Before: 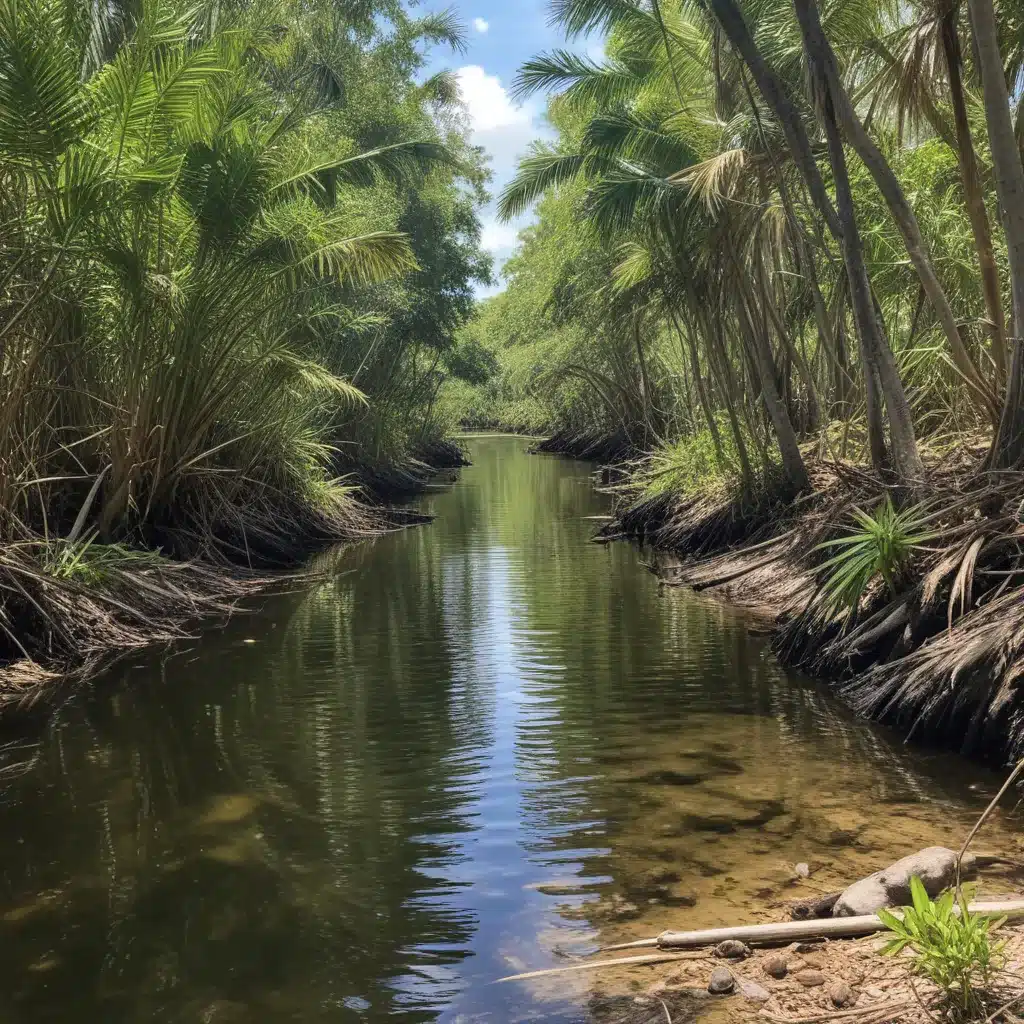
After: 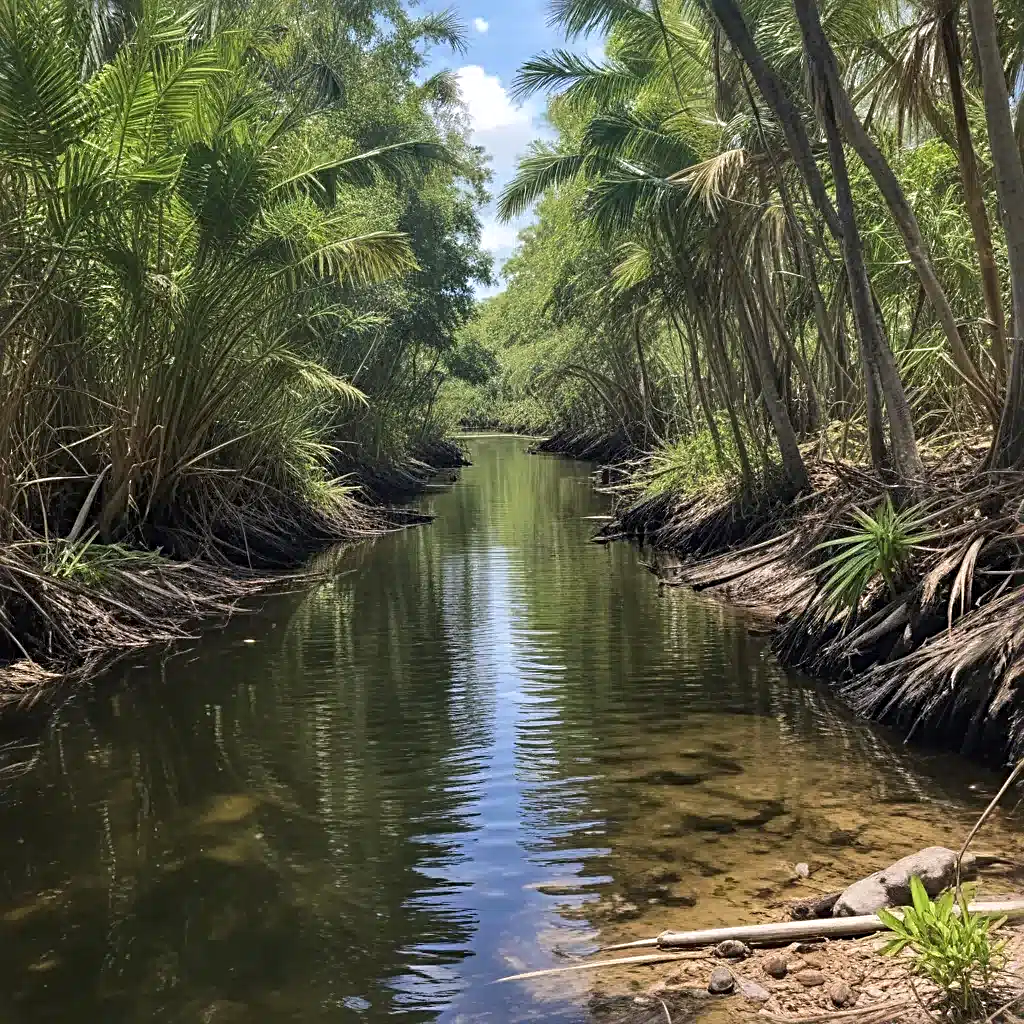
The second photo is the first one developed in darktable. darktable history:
white balance: red 1.004, blue 1.024
sharpen: radius 4
